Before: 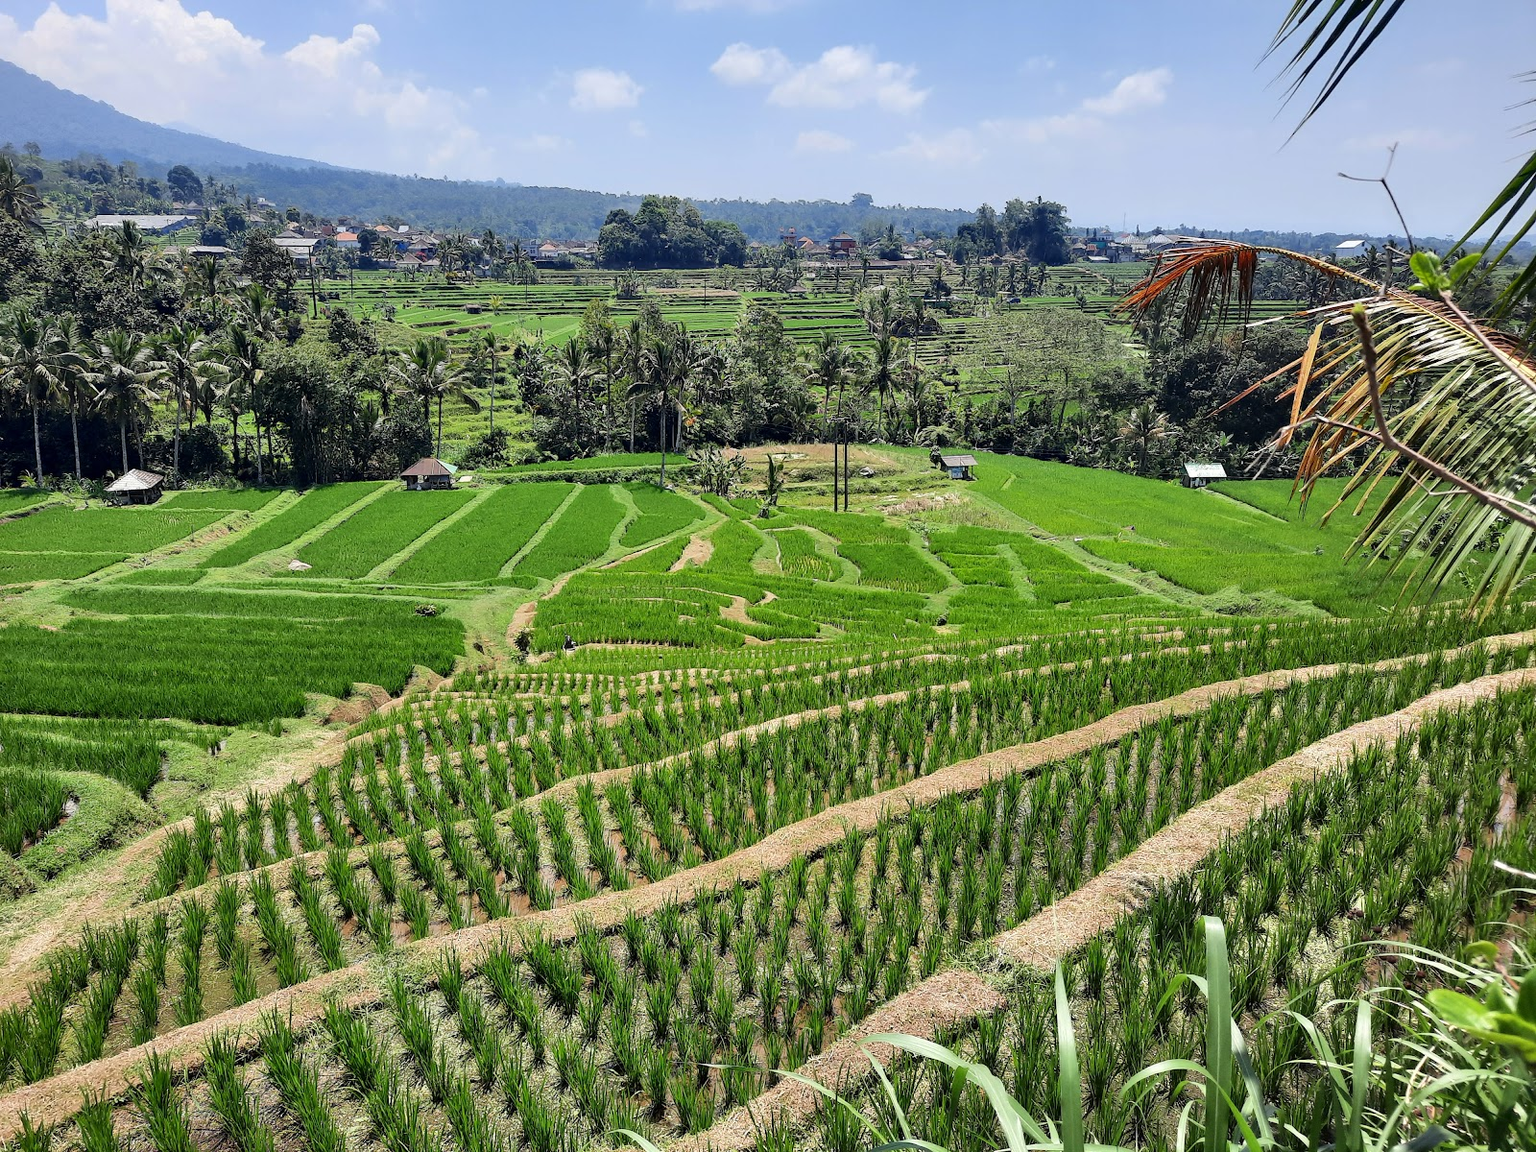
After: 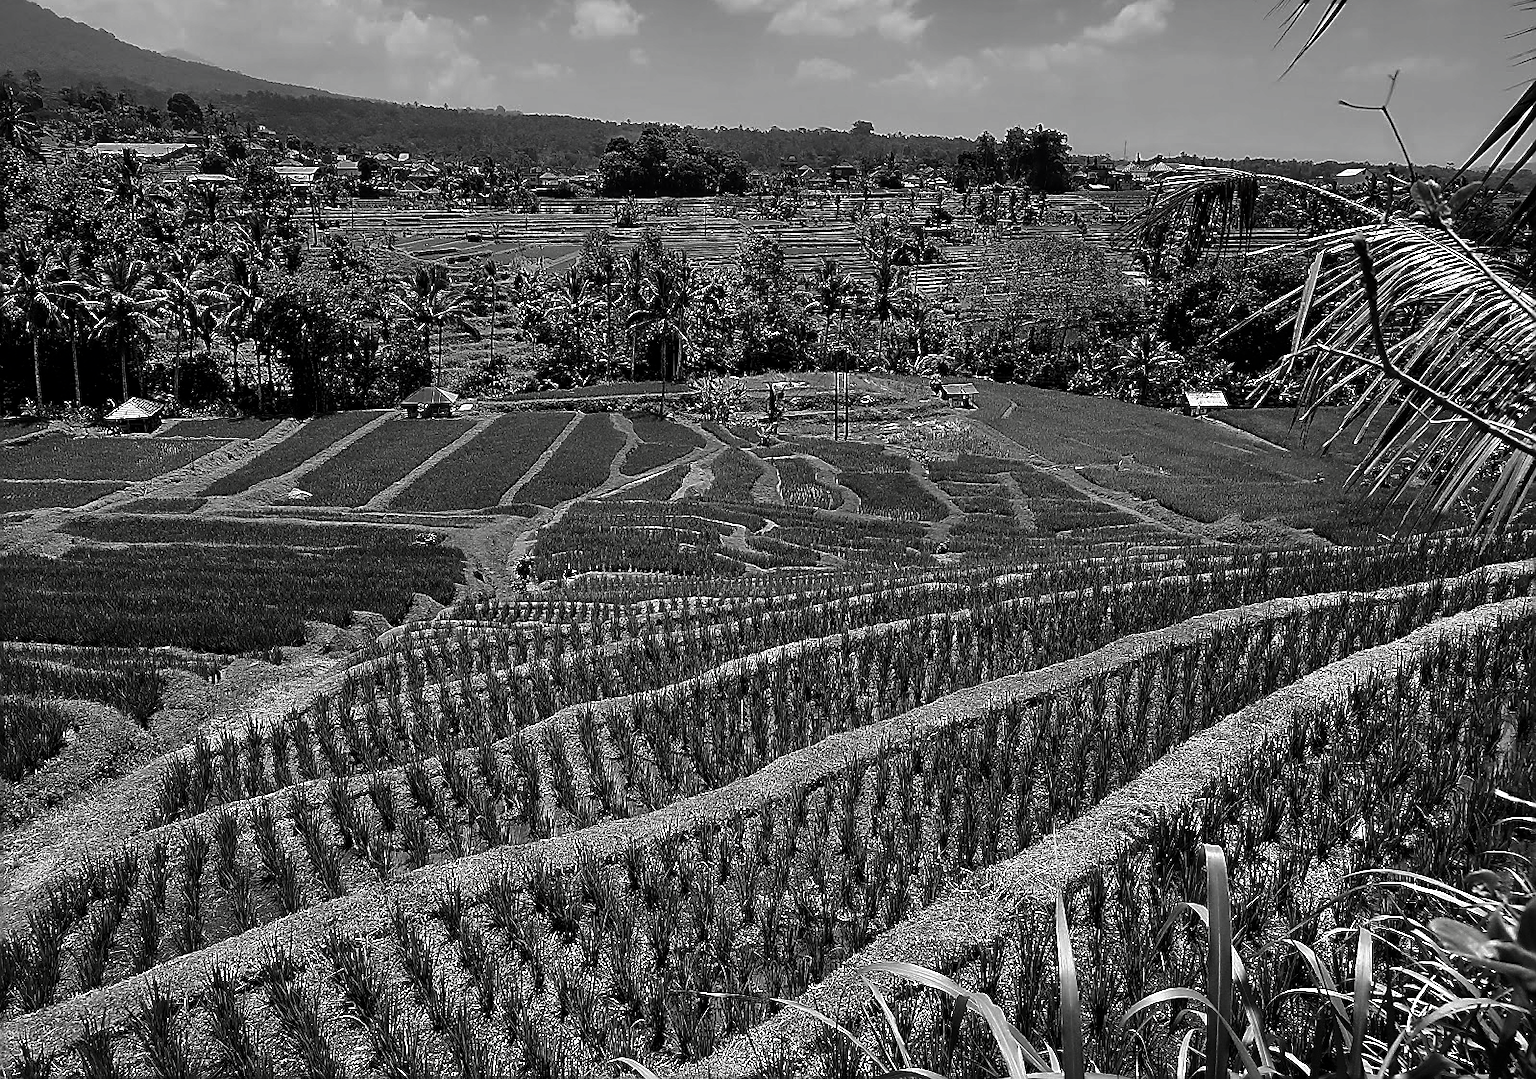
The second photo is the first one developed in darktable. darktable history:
tone equalizer: edges refinement/feathering 500, mask exposure compensation -1.57 EV, preserve details no
sharpen: radius 1.393, amount 1.232, threshold 0.771
contrast brightness saturation: contrast -0.033, brightness -0.58, saturation -0.986
crop and rotate: top 6.254%
